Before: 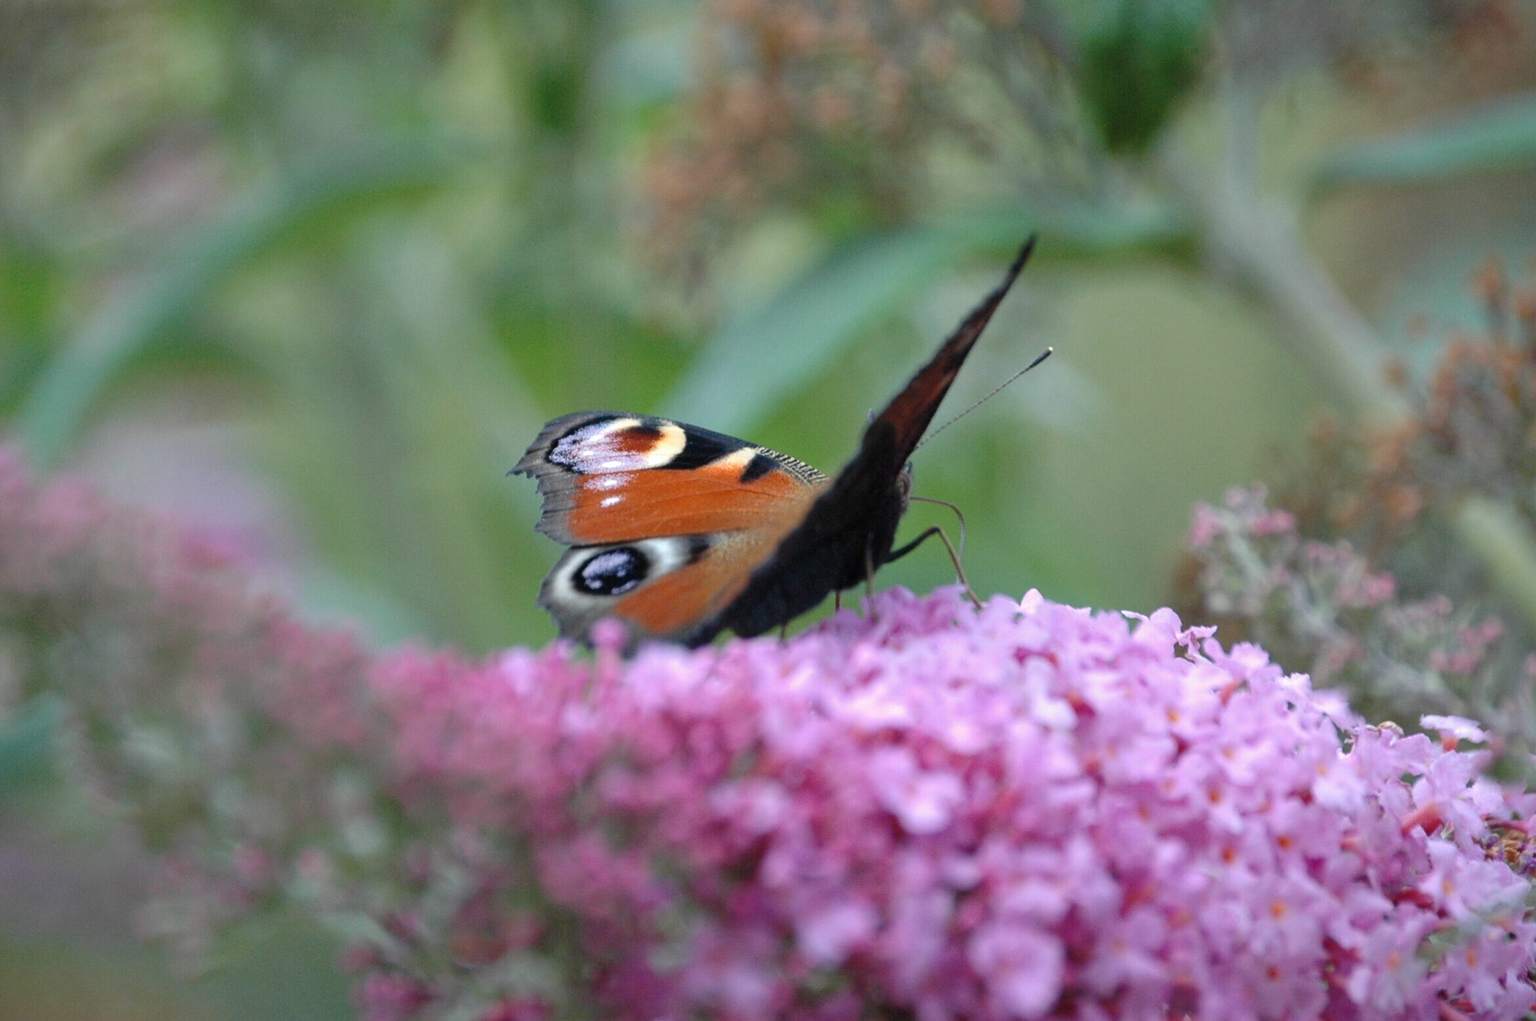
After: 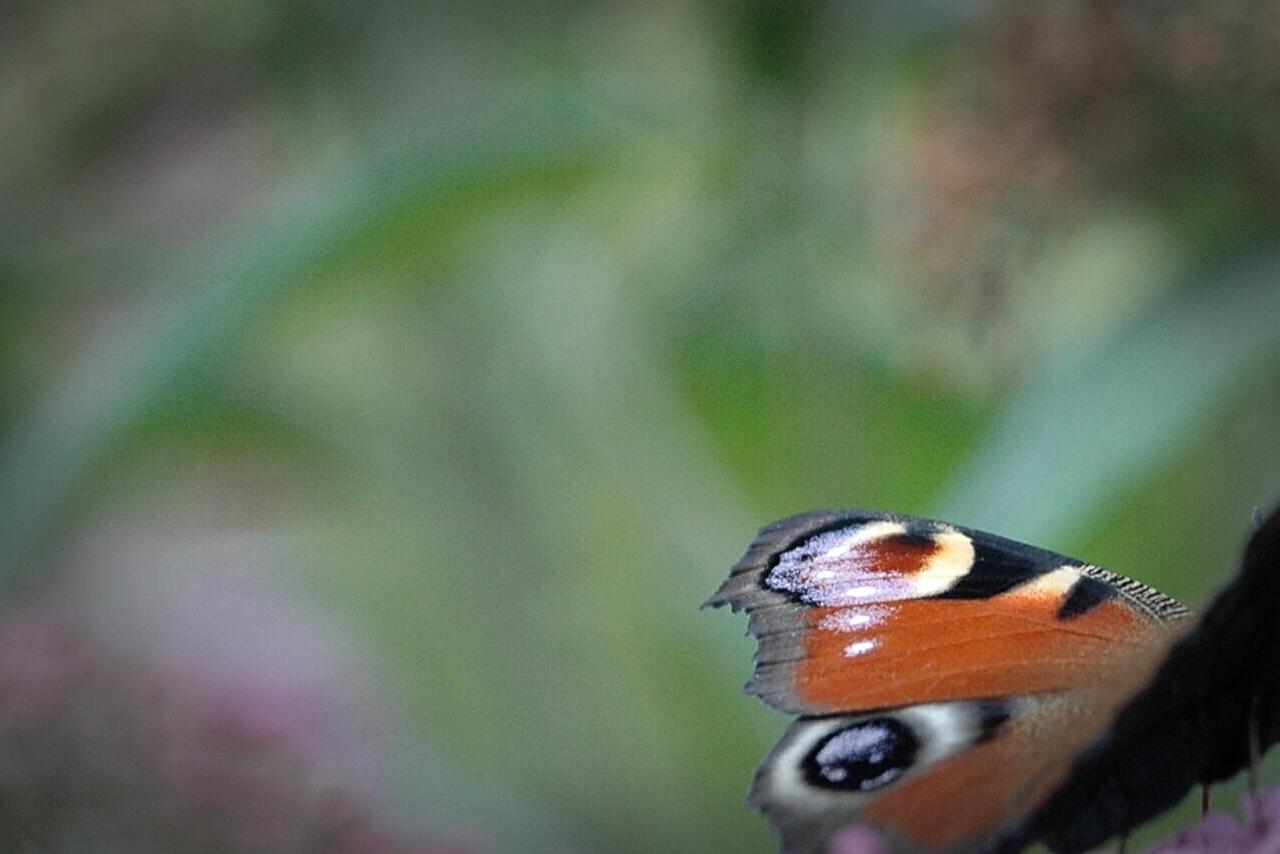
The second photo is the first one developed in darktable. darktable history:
sharpen: on, module defaults
crop and rotate: left 3.047%, top 7.509%, right 42.236%, bottom 37.598%
vignetting: fall-off start 66.7%, fall-off radius 39.74%, brightness -0.576, saturation -0.258, automatic ratio true, width/height ratio 0.671, dithering 16-bit output
